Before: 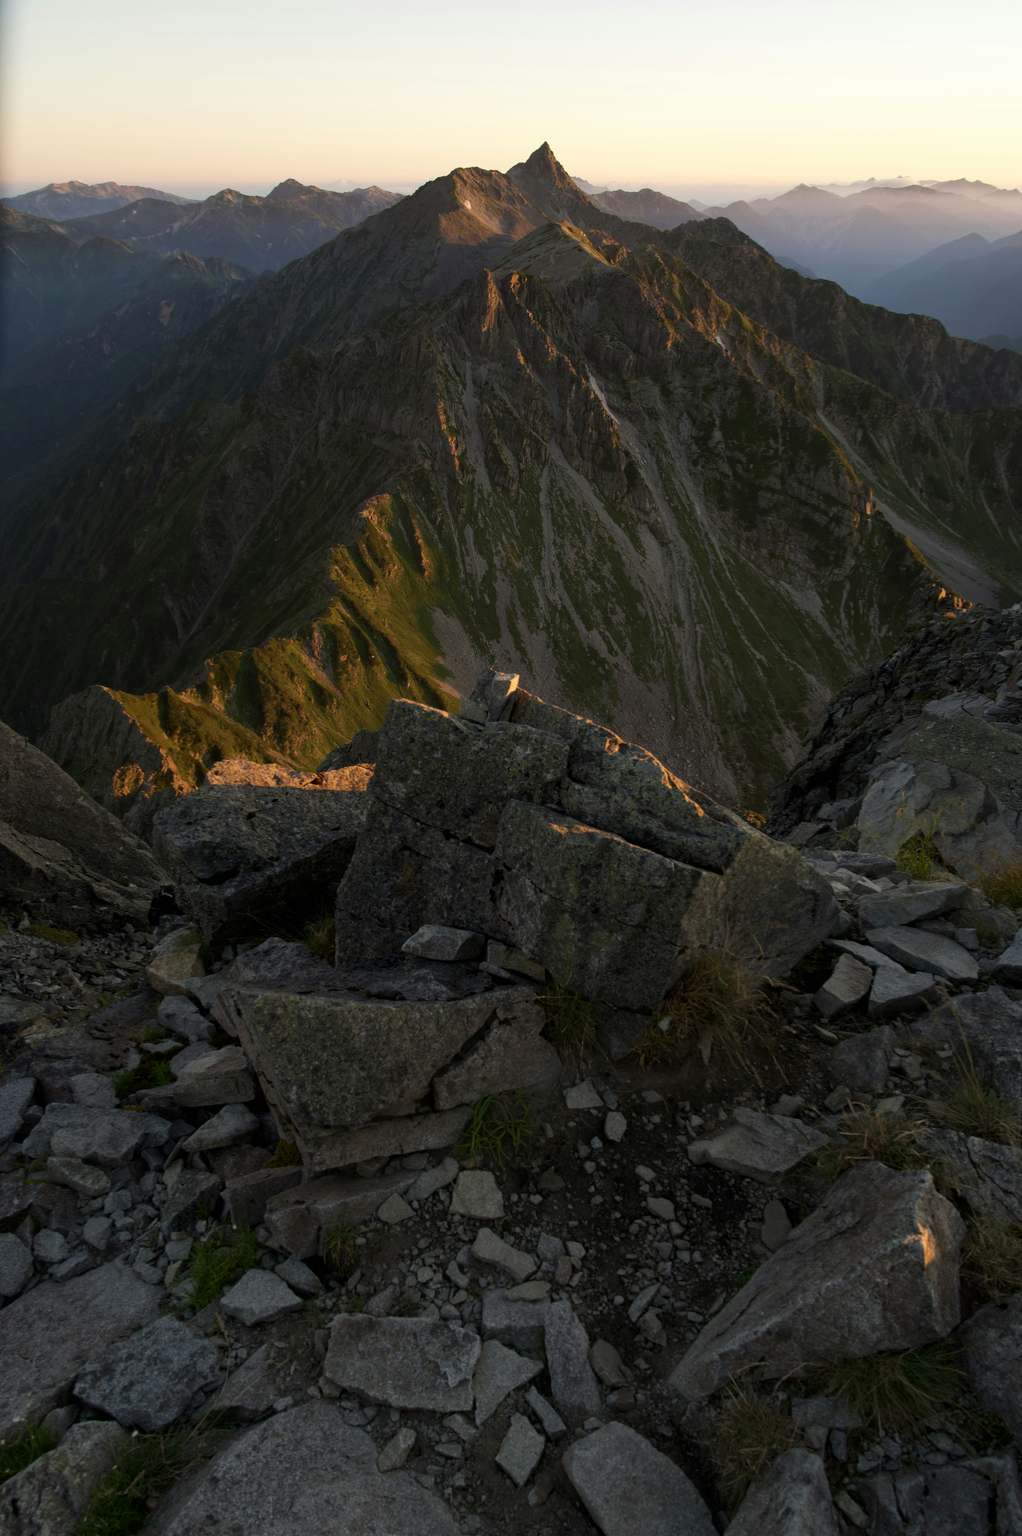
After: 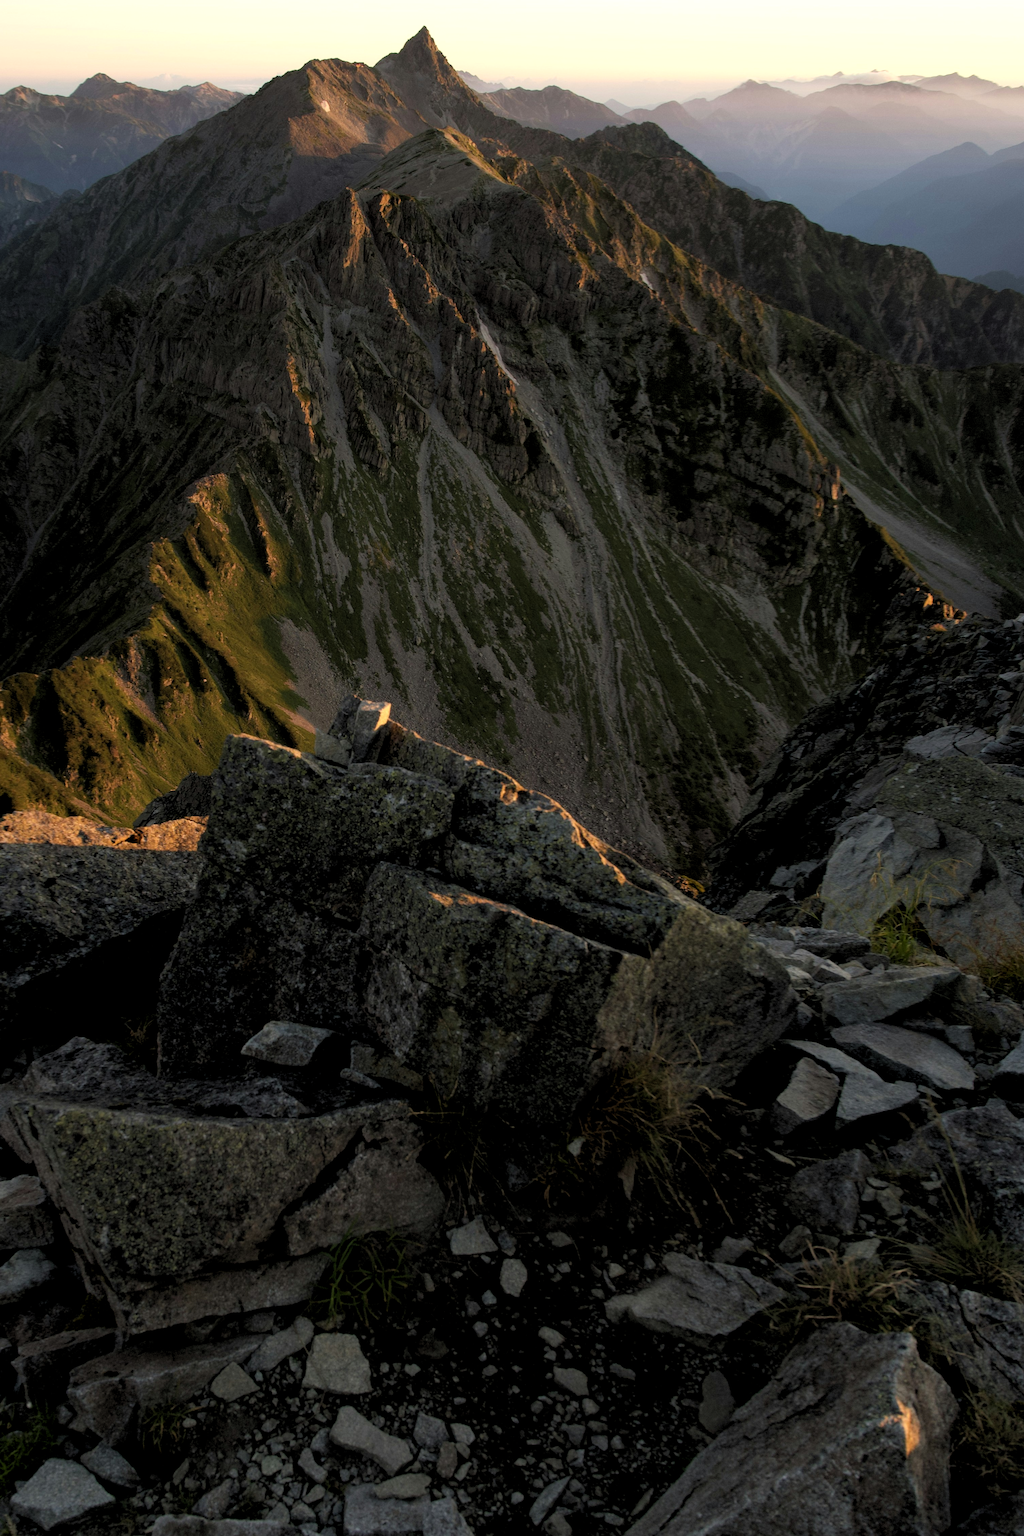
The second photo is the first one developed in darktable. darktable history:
crop and rotate: left 20.74%, top 7.912%, right 0.375%, bottom 13.378%
rgb levels: levels [[0.01, 0.419, 0.839], [0, 0.5, 1], [0, 0.5, 1]]
